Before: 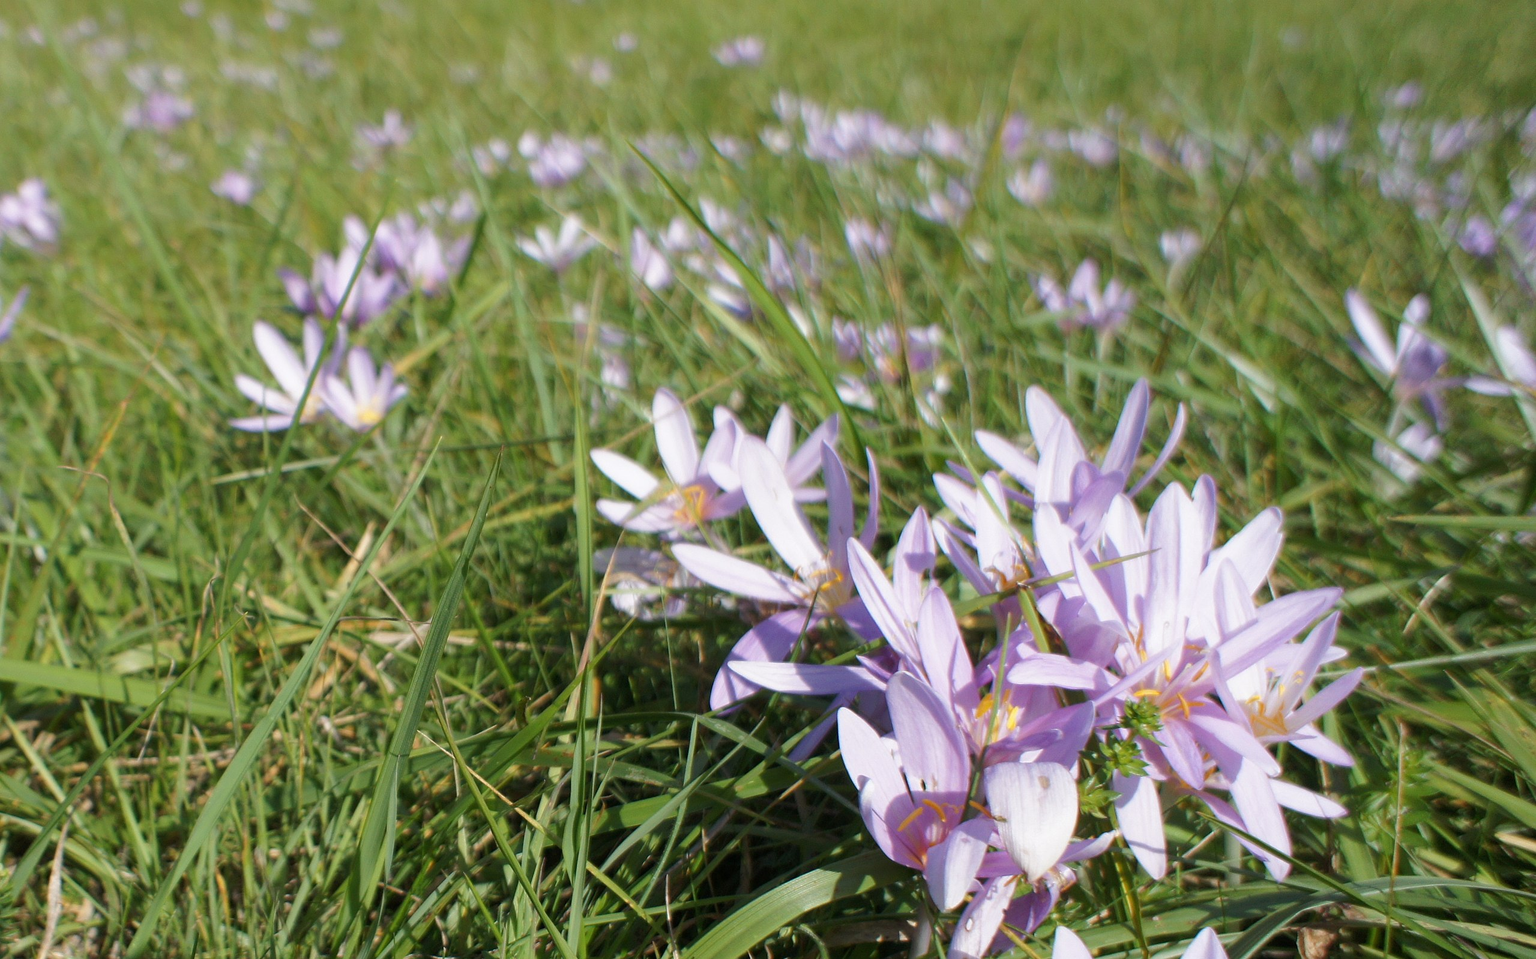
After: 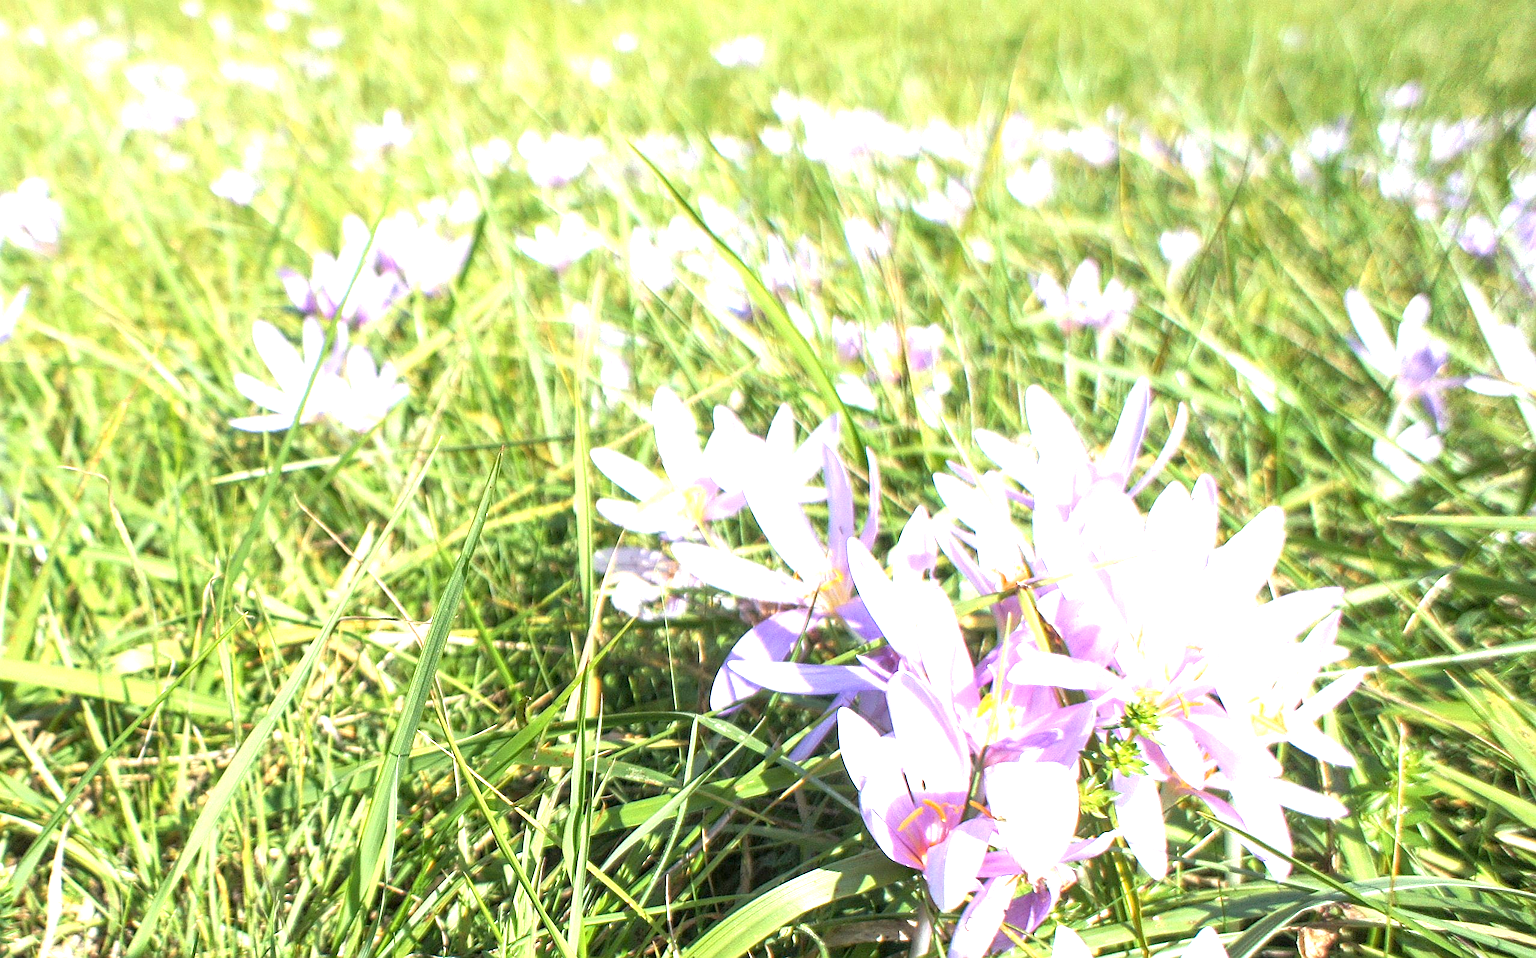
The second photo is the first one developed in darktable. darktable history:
sharpen: on, module defaults
exposure: black level correction 0.001, exposure 1.822 EV, compensate exposure bias true, compensate highlight preservation false
local contrast: on, module defaults
